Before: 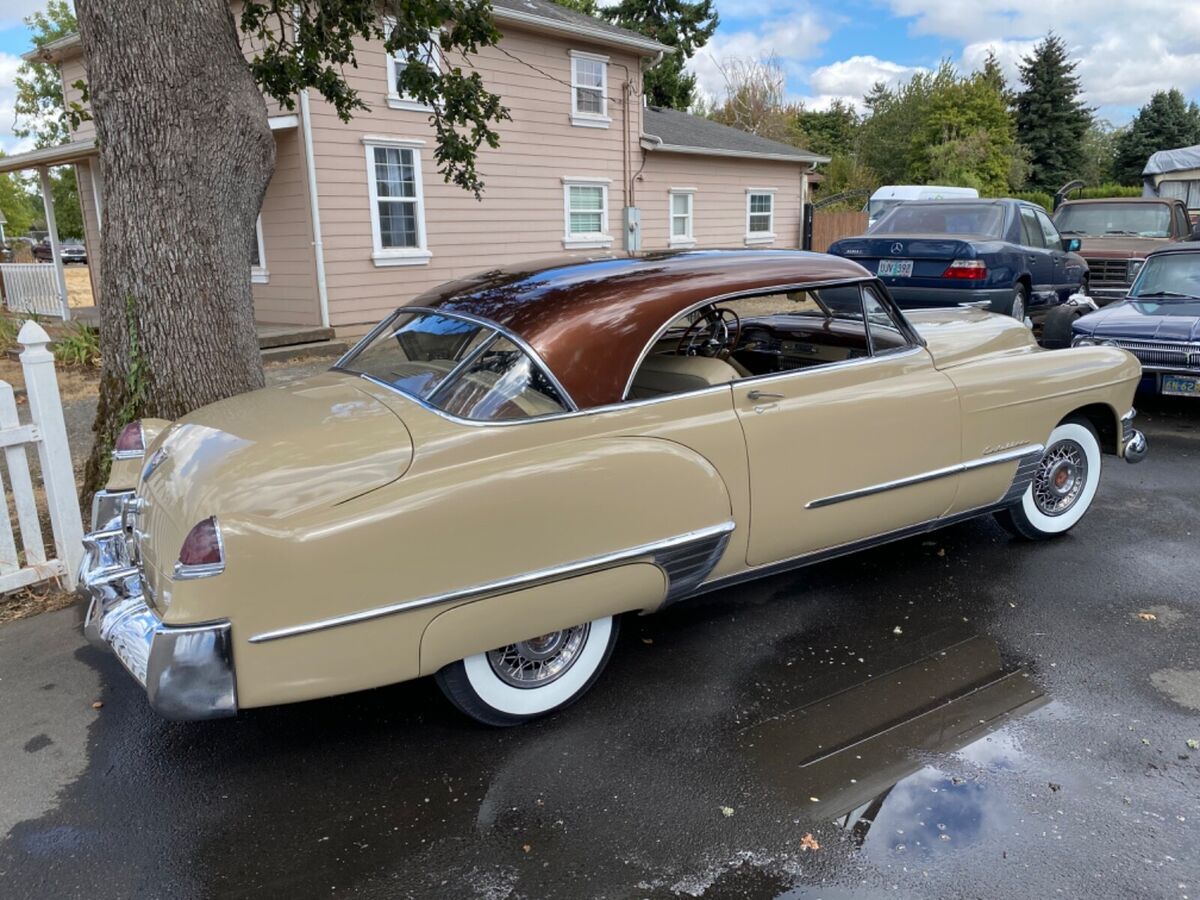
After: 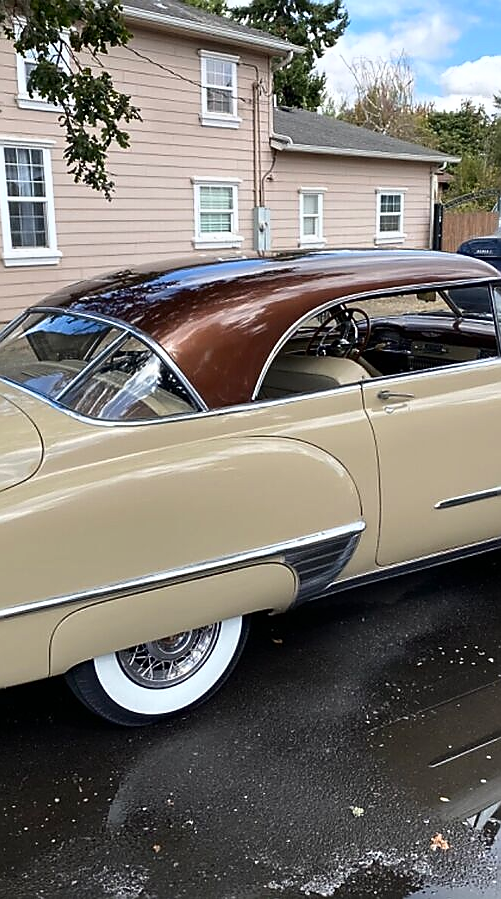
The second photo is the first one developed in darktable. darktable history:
sharpen: radius 1.35, amount 1.234, threshold 0.704
crop: left 30.895%, right 27.272%
tone curve: curves: ch0 [(0, 0) (0.003, 0.002) (0.011, 0.009) (0.025, 0.021) (0.044, 0.037) (0.069, 0.058) (0.1, 0.083) (0.136, 0.122) (0.177, 0.165) (0.224, 0.216) (0.277, 0.277) (0.335, 0.344) (0.399, 0.418) (0.468, 0.499) (0.543, 0.586) (0.623, 0.679) (0.709, 0.779) (0.801, 0.877) (0.898, 0.977) (1, 1)], color space Lab, independent channels, preserve colors none
